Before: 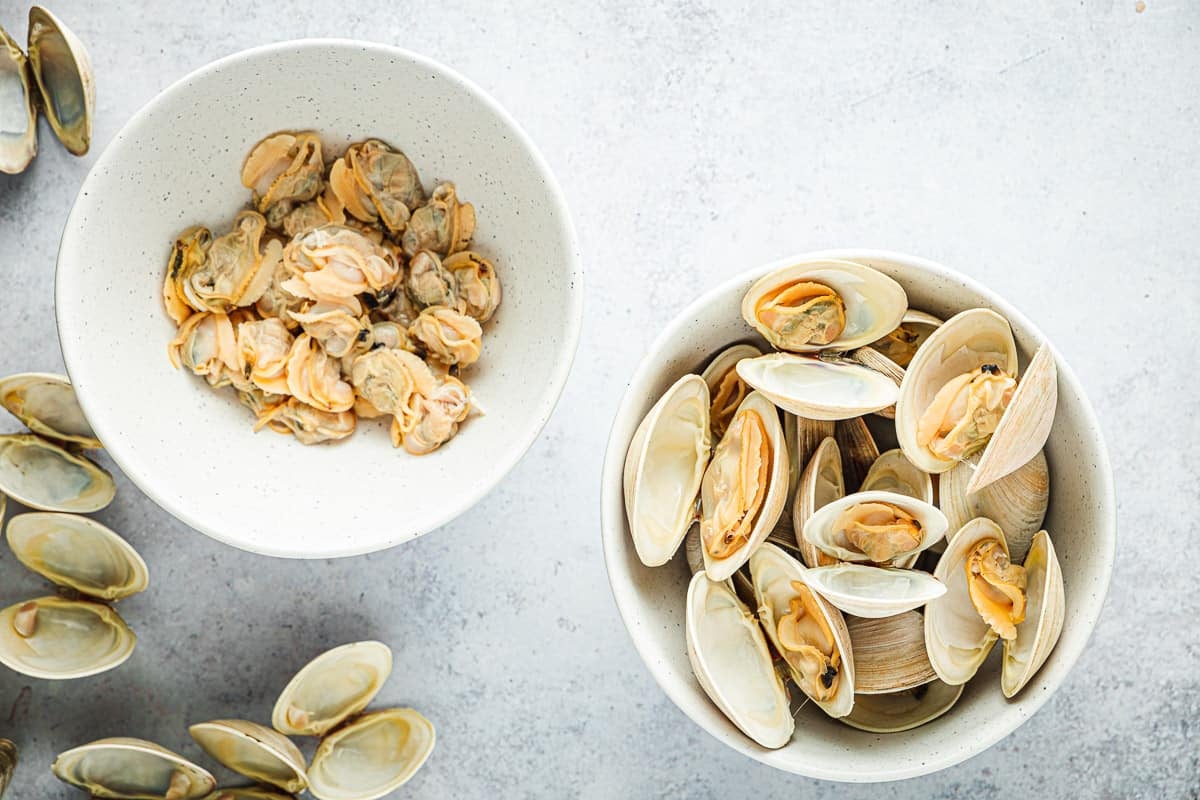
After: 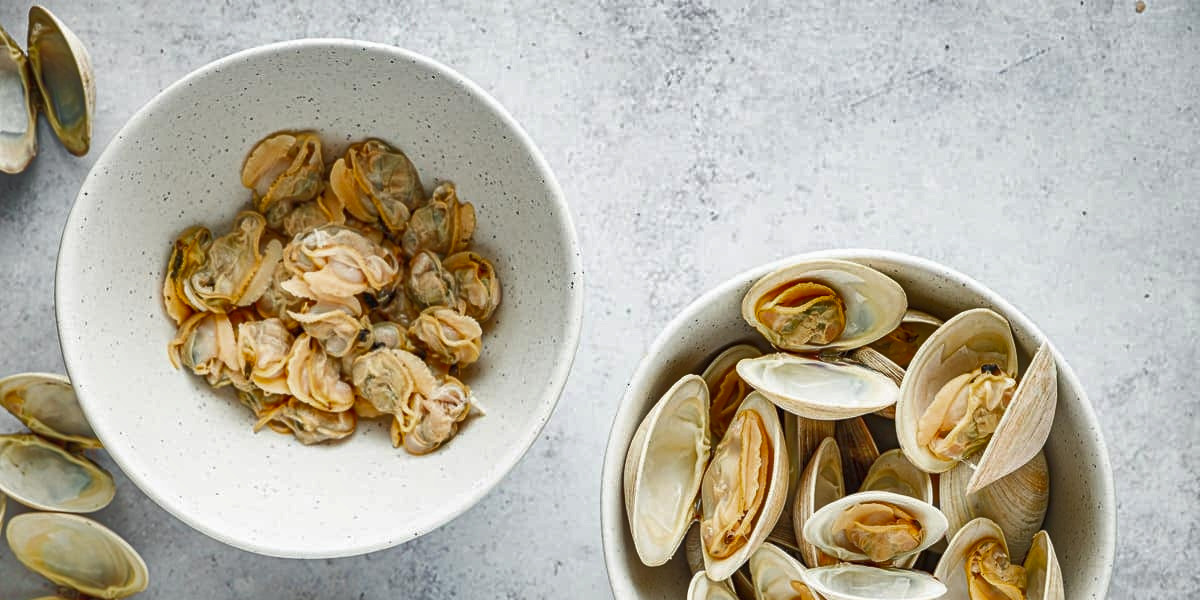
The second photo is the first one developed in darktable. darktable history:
exposure: exposure 0.297 EV, compensate highlight preservation false
shadows and highlights: radius 117.17, shadows 41.86, highlights -62.23, soften with gaussian
tone equalizer: -8 EV 0.284 EV, -7 EV 0.42 EV, -6 EV 0.401 EV, -5 EV 0.267 EV, -3 EV -0.277 EV, -2 EV -0.443 EV, -1 EV -0.441 EV, +0 EV -0.229 EV, edges refinement/feathering 500, mask exposure compensation -1.57 EV, preserve details no
crop: bottom 24.982%
